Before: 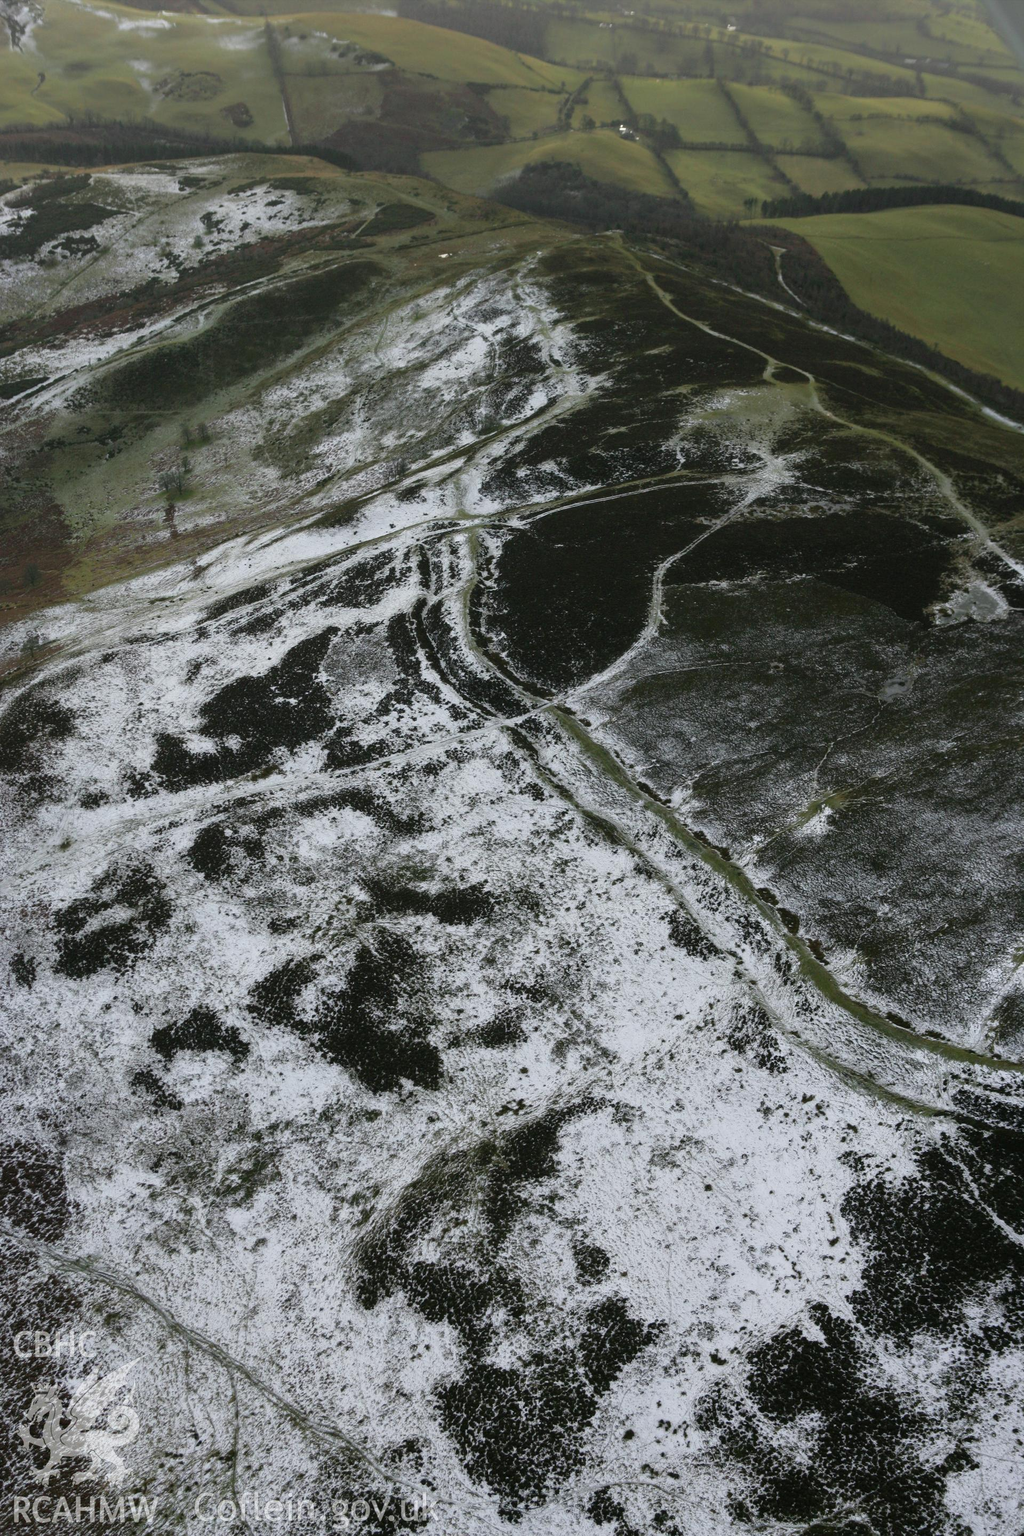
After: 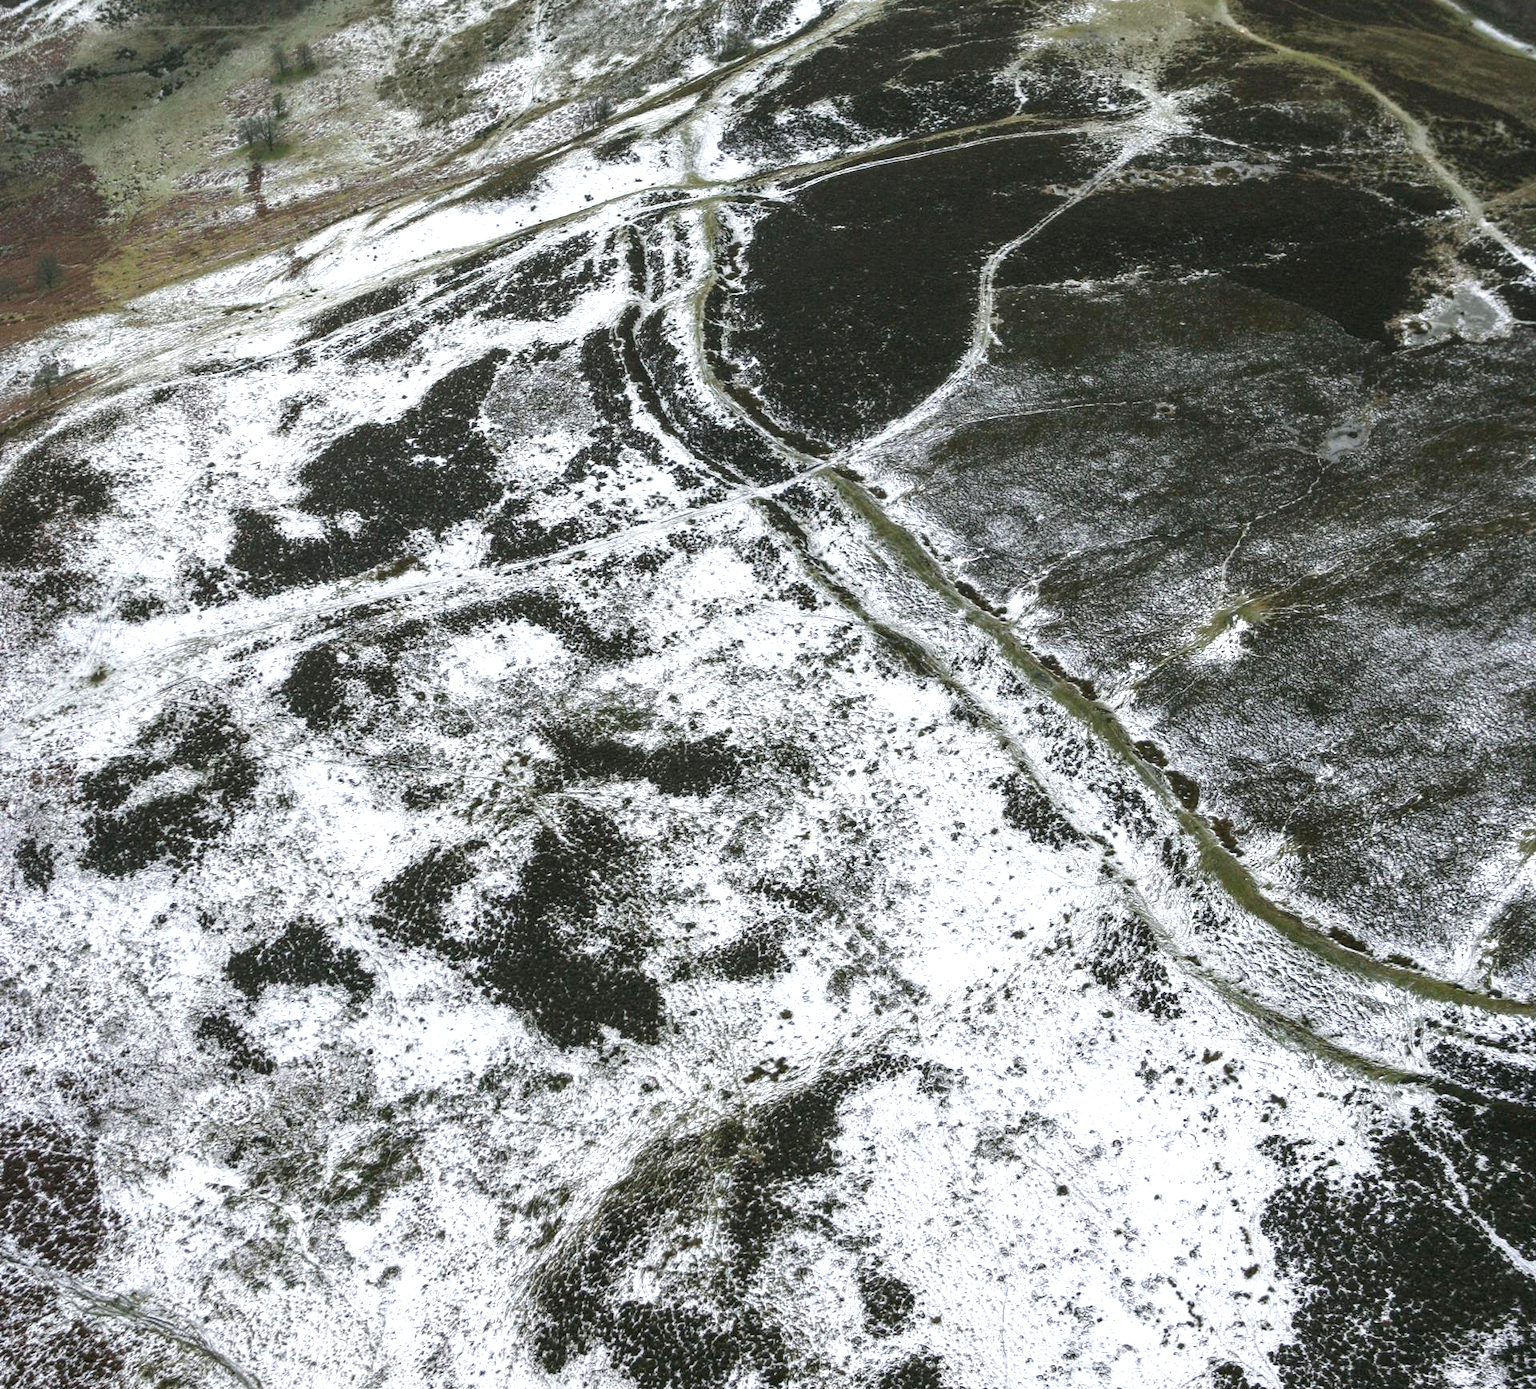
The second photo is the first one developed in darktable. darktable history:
crop and rotate: top 25.671%, bottom 14.003%
exposure: black level correction 0, exposure 1.001 EV, compensate exposure bias true, compensate highlight preservation false
local contrast: on, module defaults
